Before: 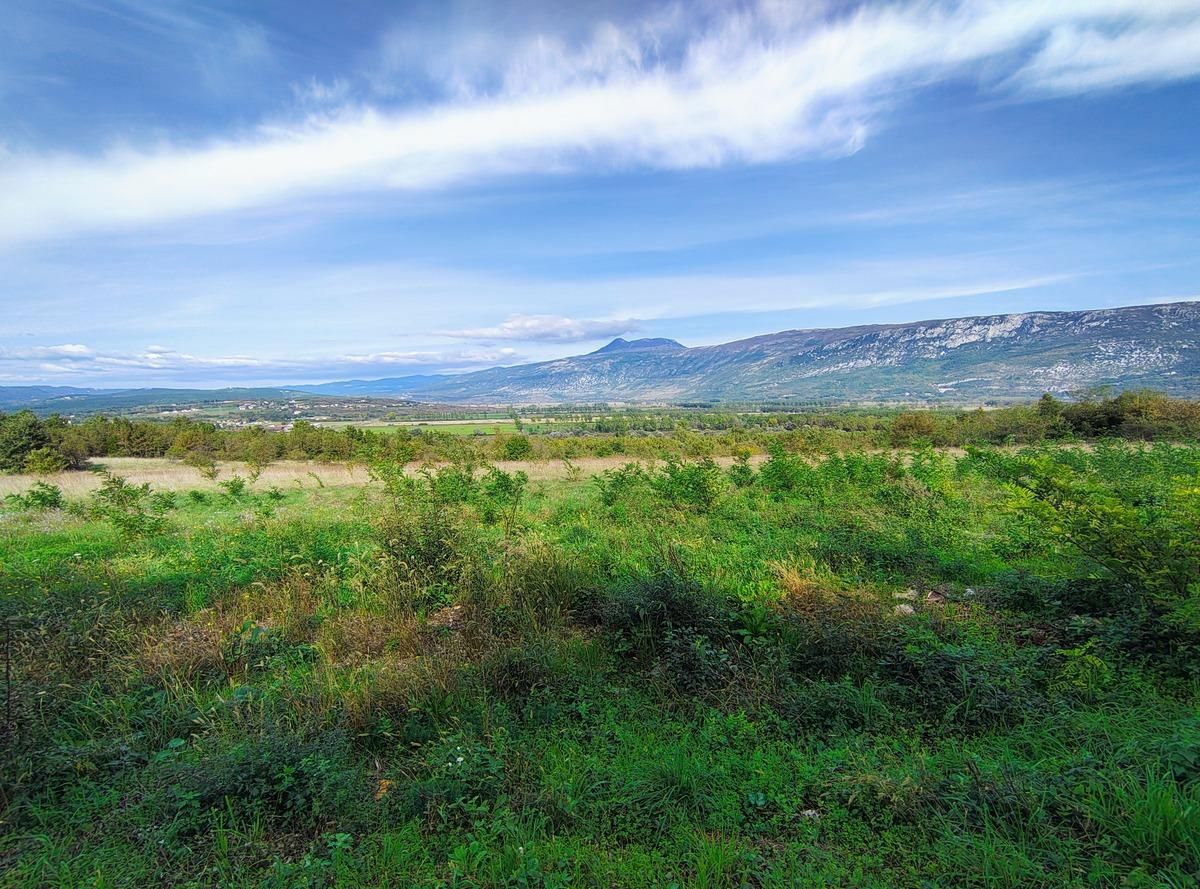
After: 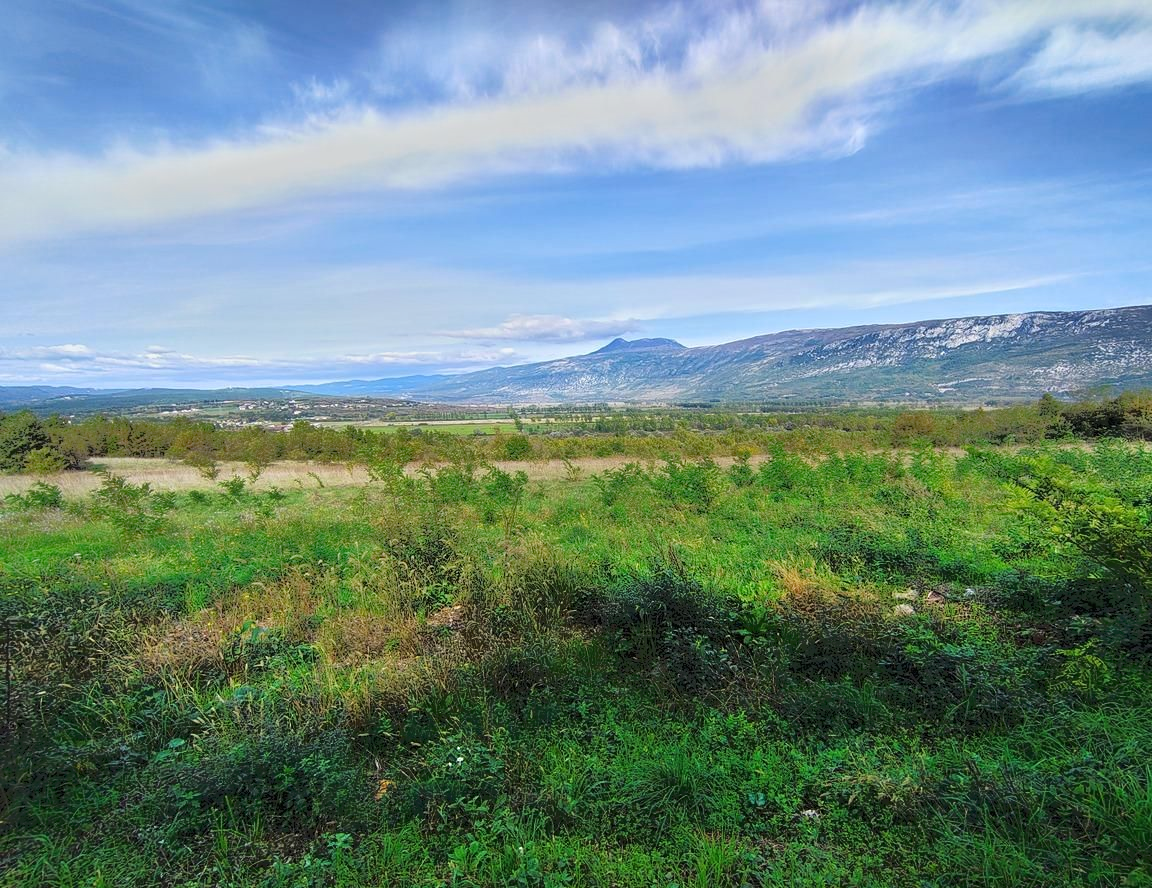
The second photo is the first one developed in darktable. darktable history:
crop: right 3.993%, bottom 0.018%
tone equalizer: -7 EV -0.642 EV, -6 EV 1.04 EV, -5 EV -0.473 EV, -4 EV 0.405 EV, -3 EV 0.428 EV, -2 EV 0.142 EV, -1 EV -0.154 EV, +0 EV -0.407 EV, mask exposure compensation -0.484 EV
